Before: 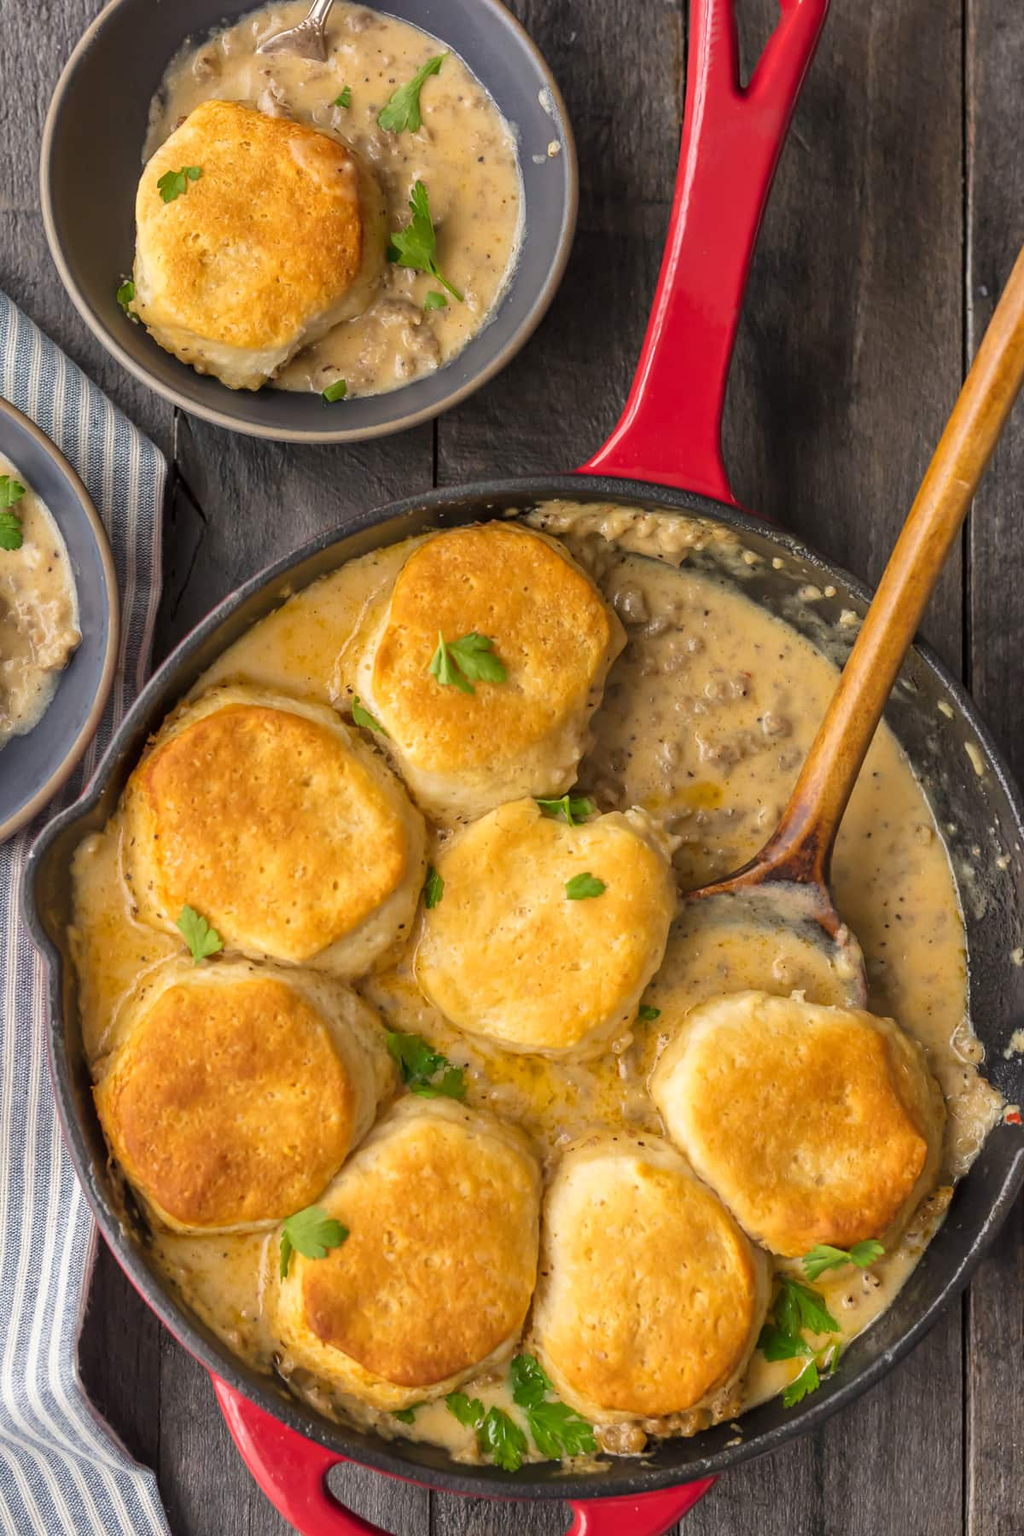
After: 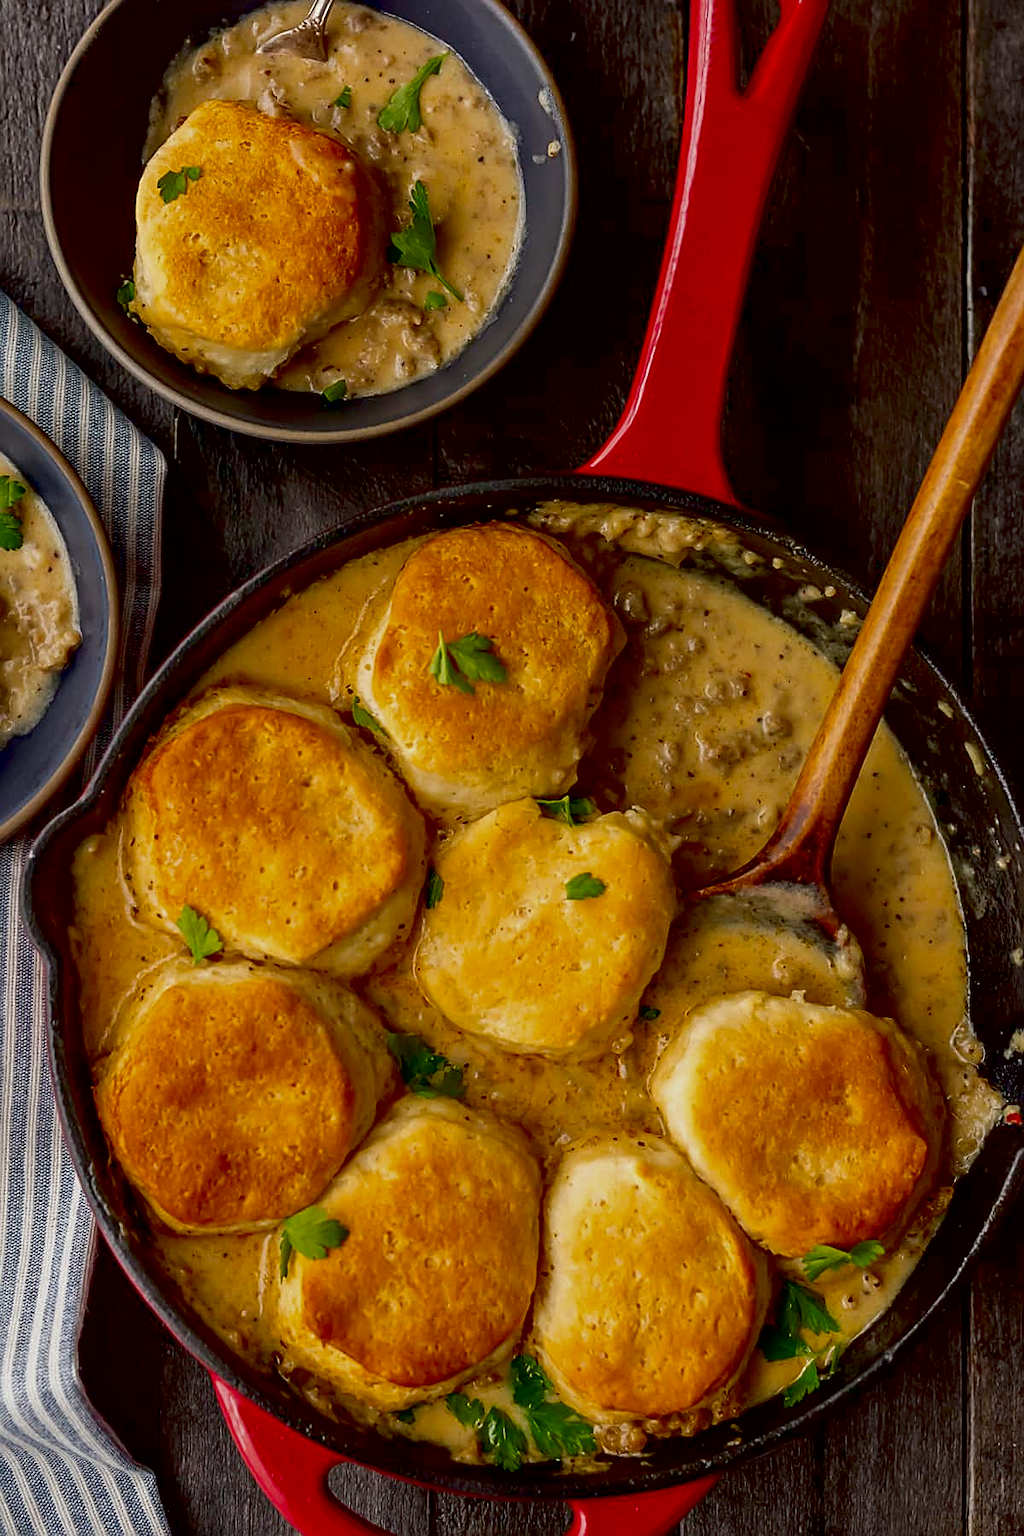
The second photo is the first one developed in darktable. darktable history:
sharpen: on, module defaults
contrast brightness saturation: brightness -0.202, saturation 0.081
exposure: black level correction 0.044, exposure -0.234 EV, compensate exposure bias true, compensate highlight preservation false
